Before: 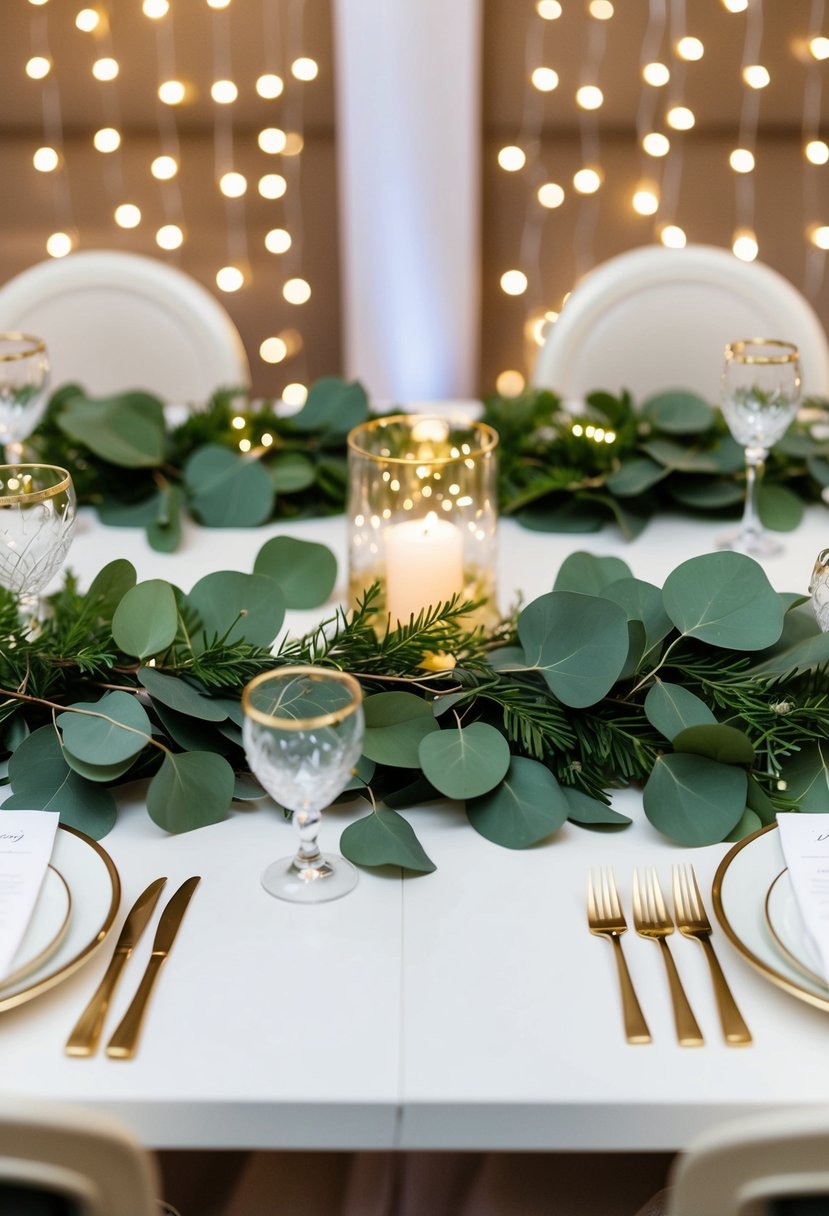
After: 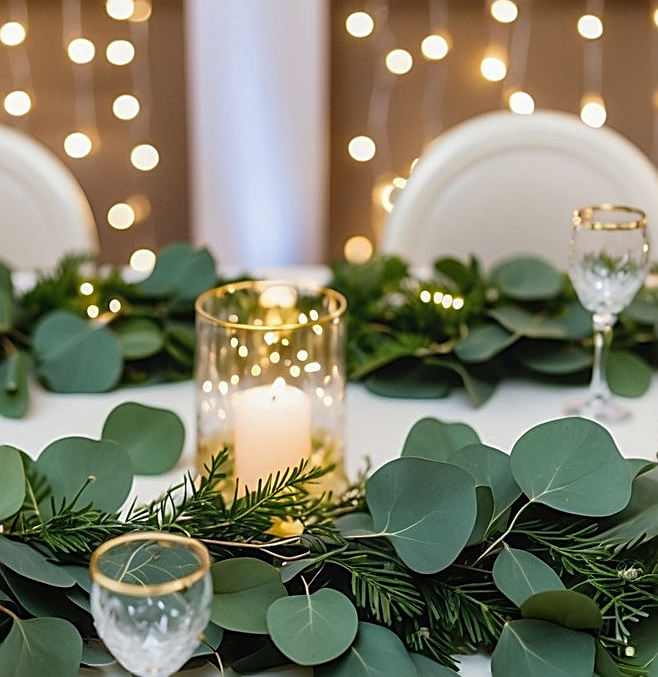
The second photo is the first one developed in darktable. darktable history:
local contrast: detail 110%
white balance: red 1, blue 1
sharpen: amount 1
crop: left 18.38%, top 11.092%, right 2.134%, bottom 33.217%
